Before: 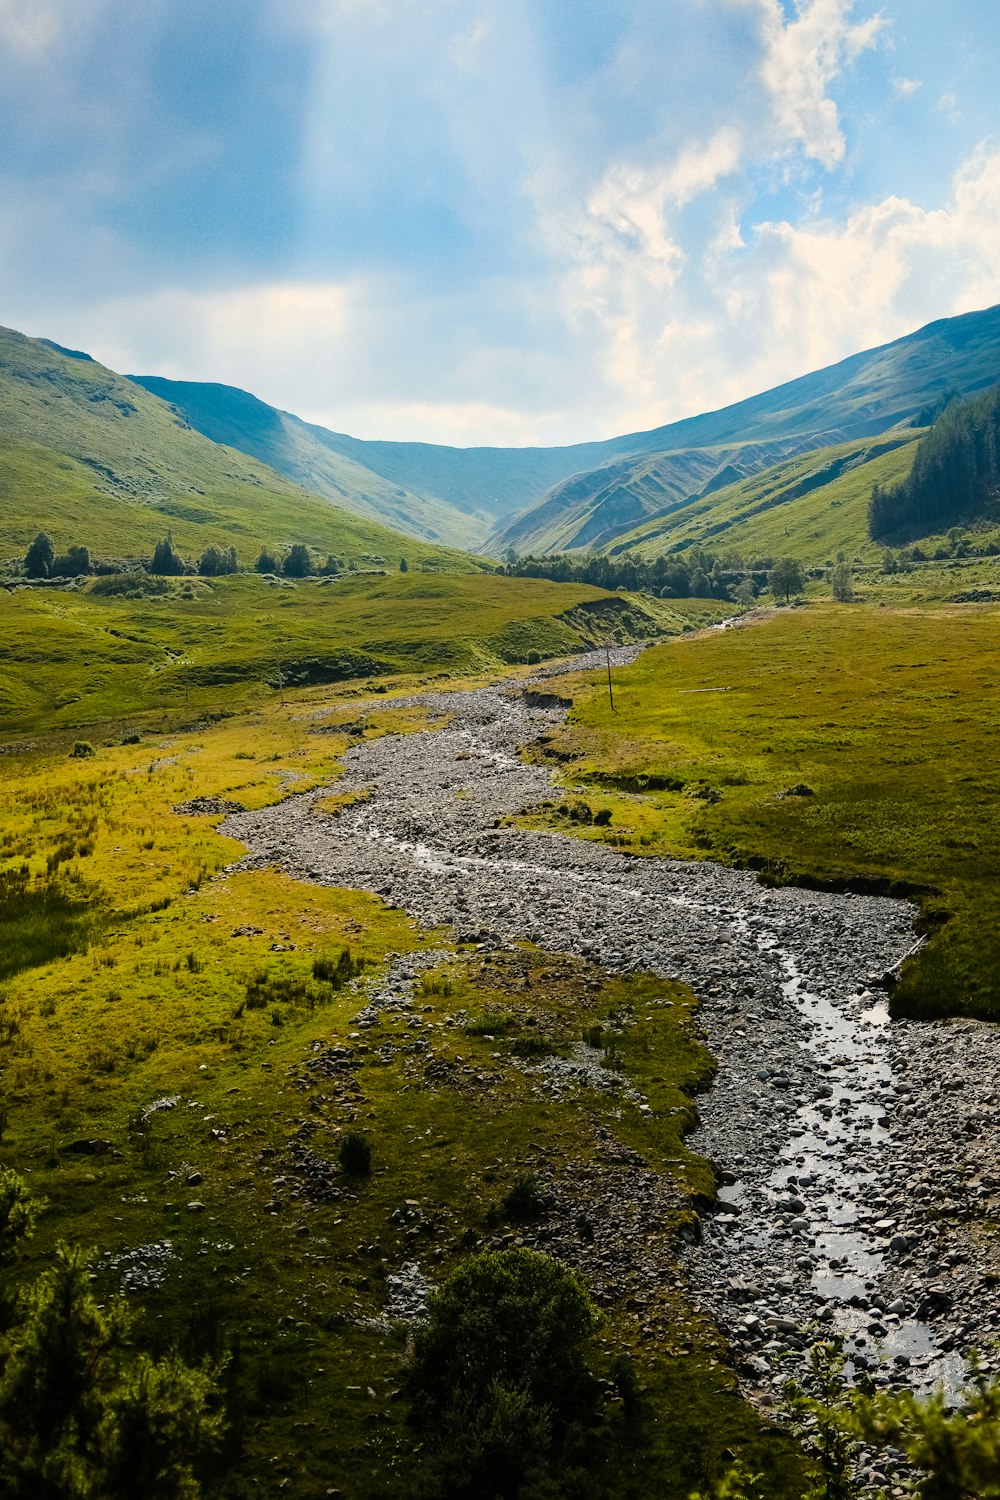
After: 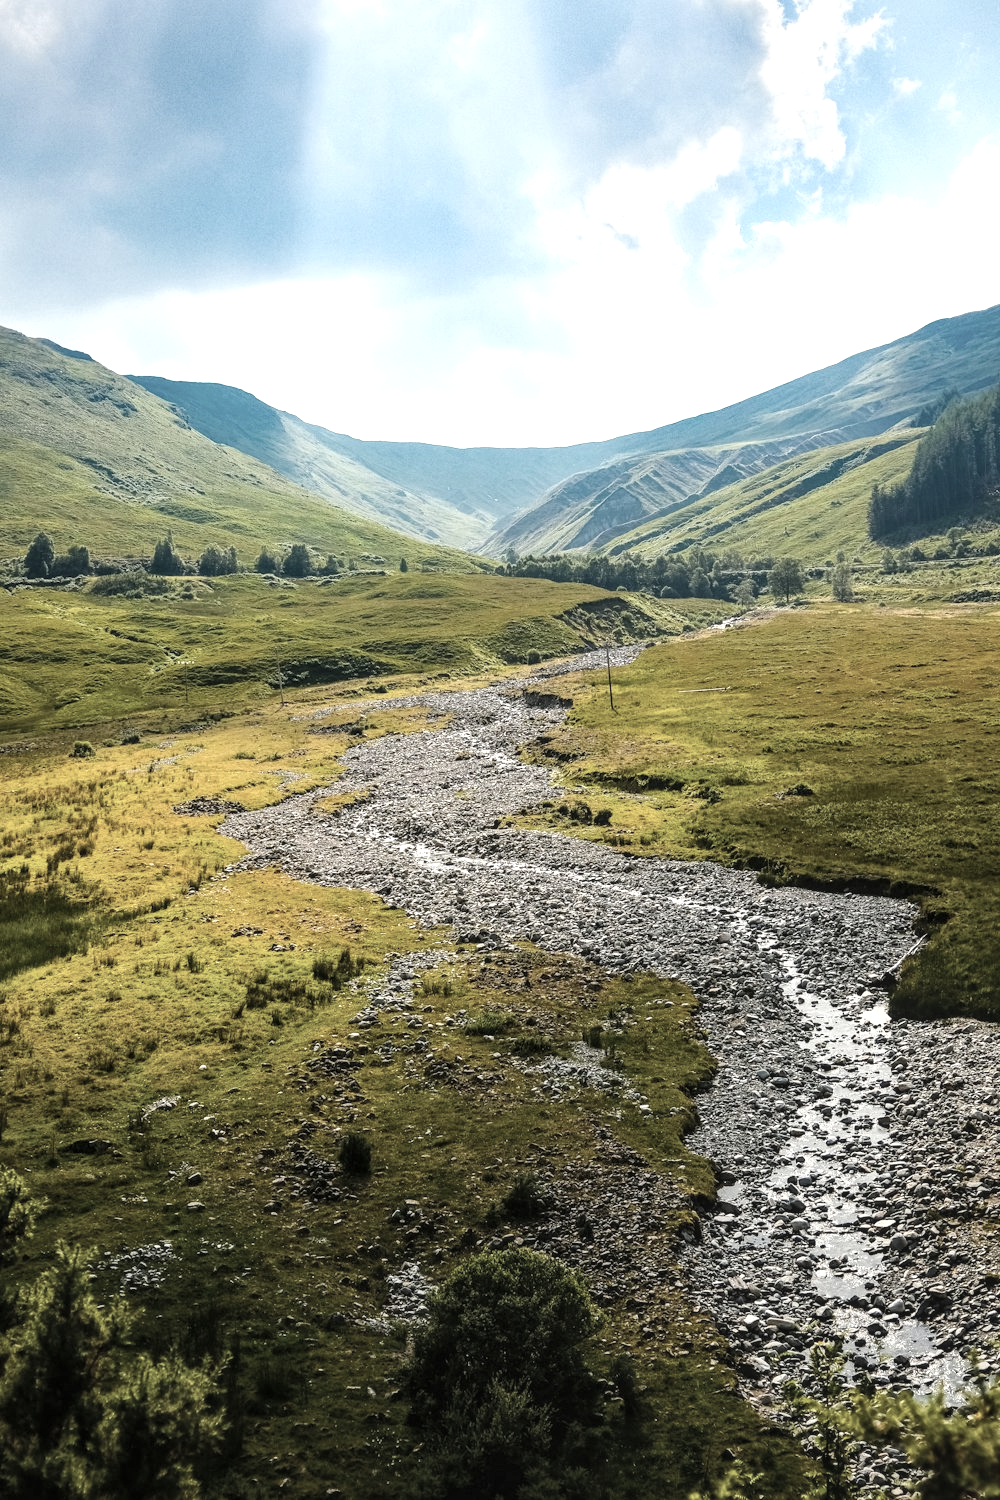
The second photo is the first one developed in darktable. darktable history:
local contrast: on, module defaults
contrast brightness saturation: contrast -0.05, saturation -0.41
exposure: black level correction 0, exposure 0.7 EV, compensate exposure bias true, compensate highlight preservation false
